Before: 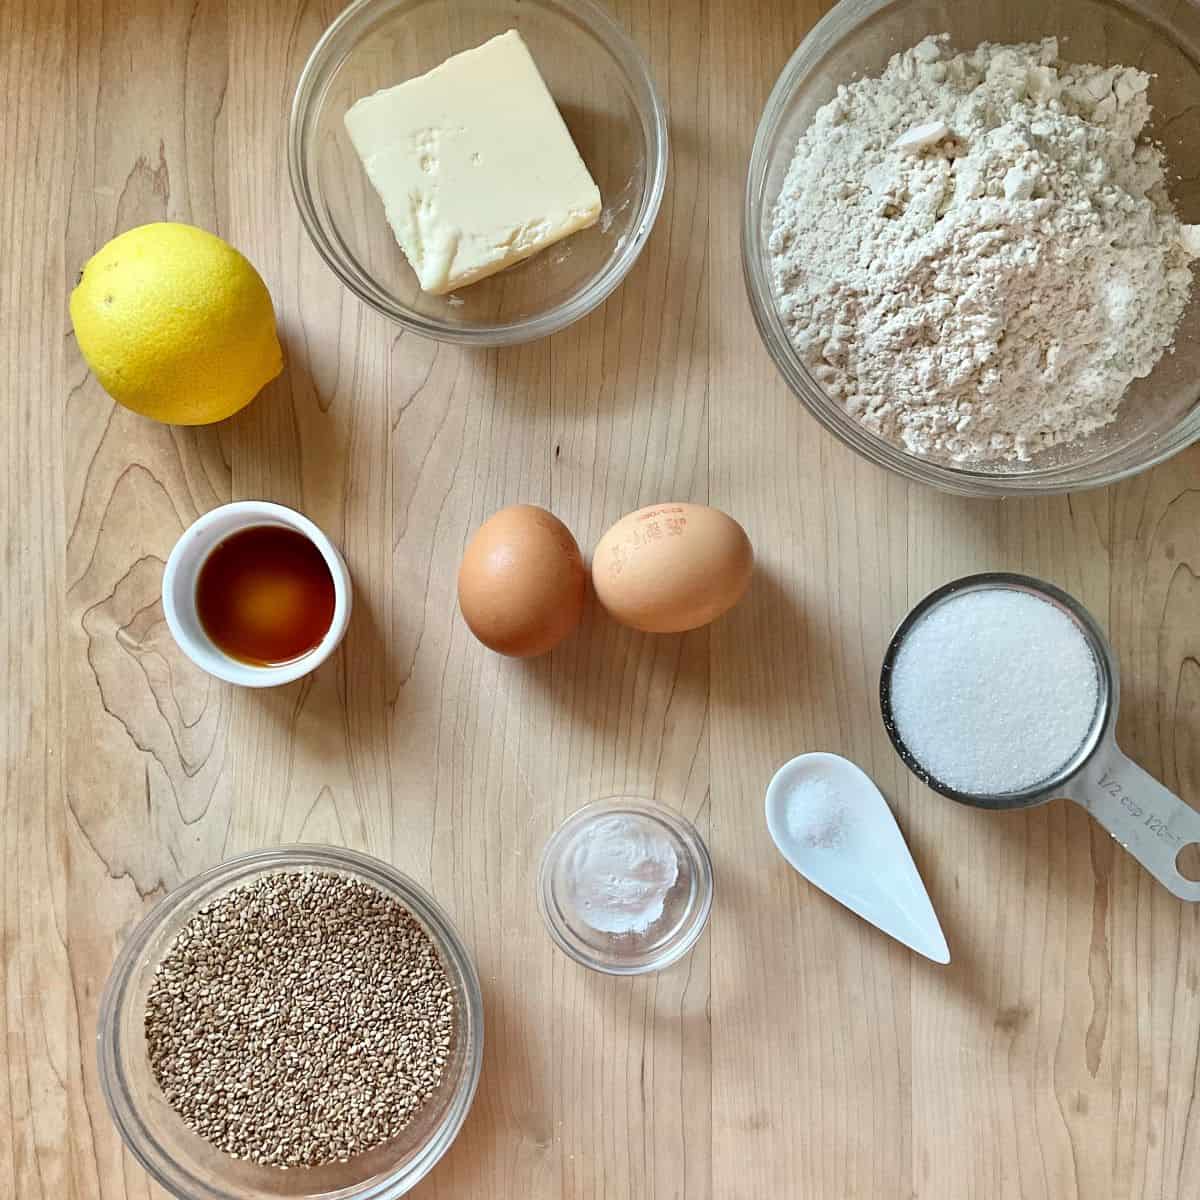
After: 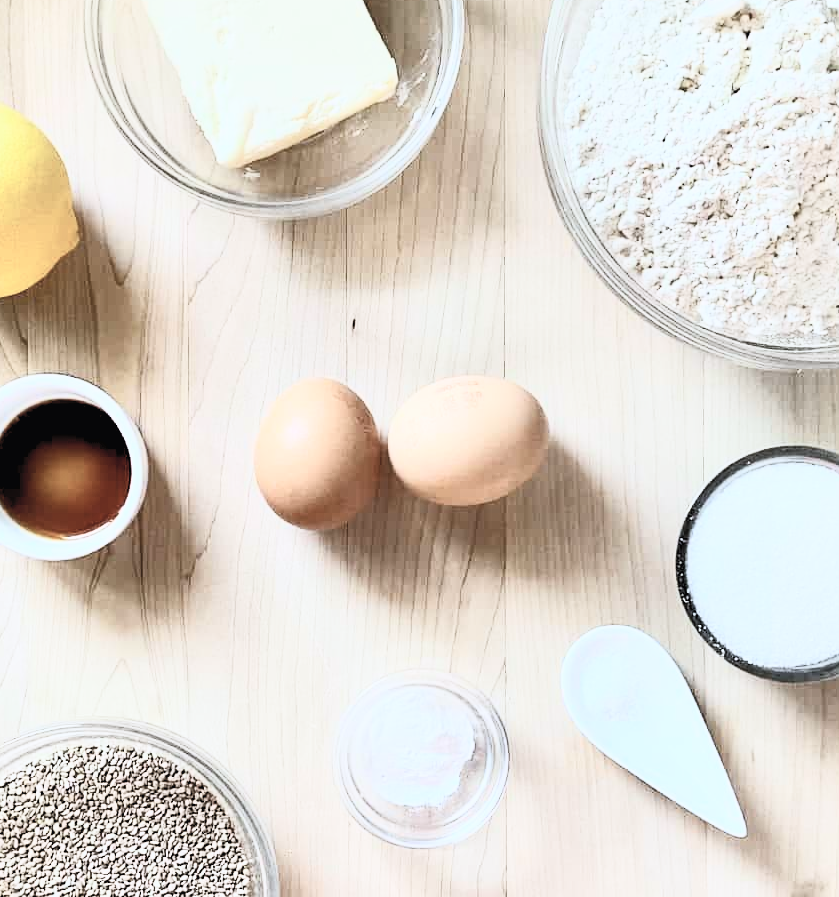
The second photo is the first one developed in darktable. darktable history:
filmic rgb: black relative exposure -7.65 EV, white relative exposure 4.56 EV, hardness 3.61, color science v6 (2022)
crop and rotate: left 17.046%, top 10.659%, right 12.989%, bottom 14.553%
rgb levels: levels [[0.013, 0.434, 0.89], [0, 0.5, 1], [0, 0.5, 1]]
white balance: red 0.954, blue 1.079
contrast equalizer: y [[0.5, 0.488, 0.462, 0.461, 0.491, 0.5], [0.5 ×6], [0.5 ×6], [0 ×6], [0 ×6]]
contrast brightness saturation: contrast 0.57, brightness 0.57, saturation -0.34
